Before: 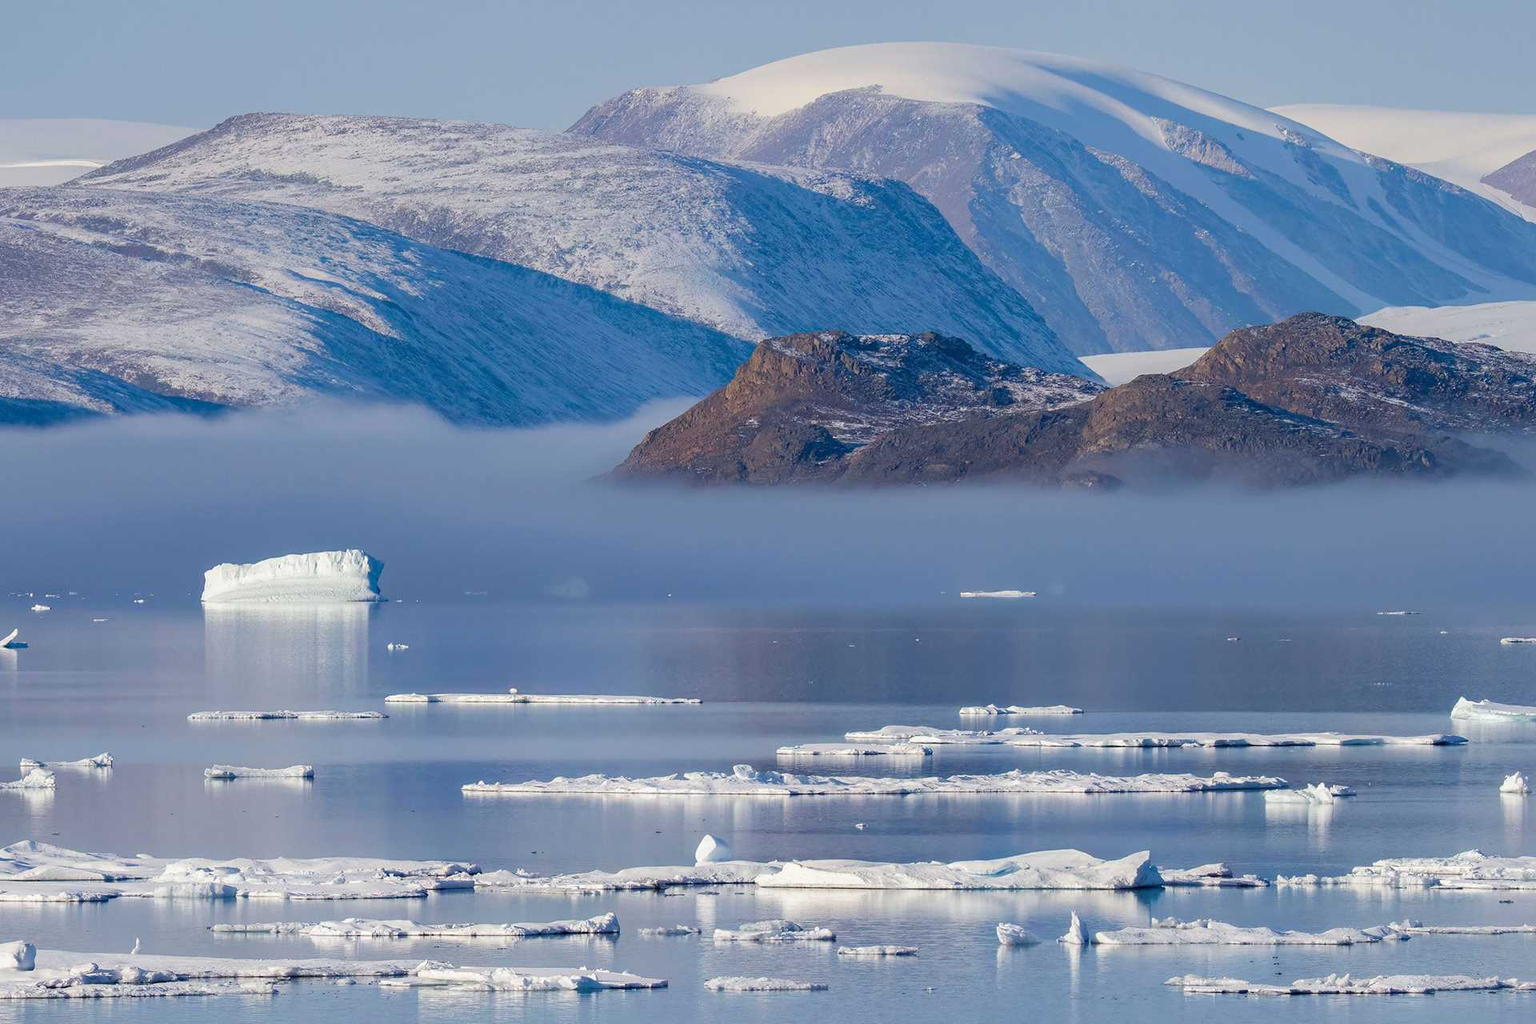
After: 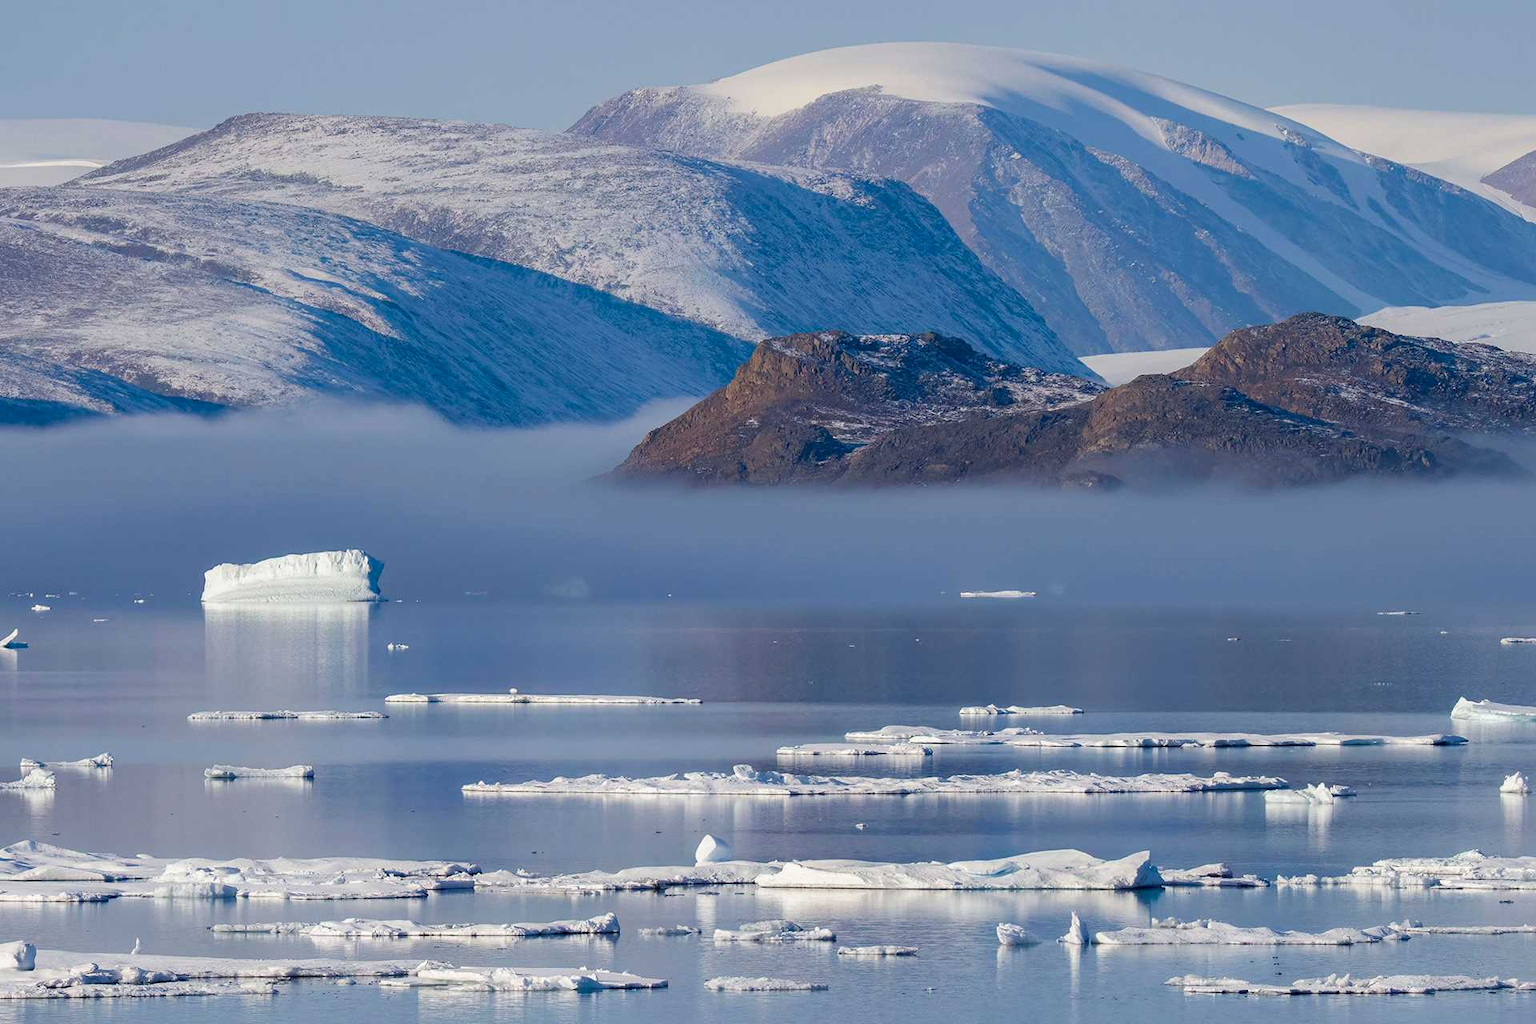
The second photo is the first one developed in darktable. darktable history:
contrast brightness saturation: contrast 0.03, brightness -0.04
